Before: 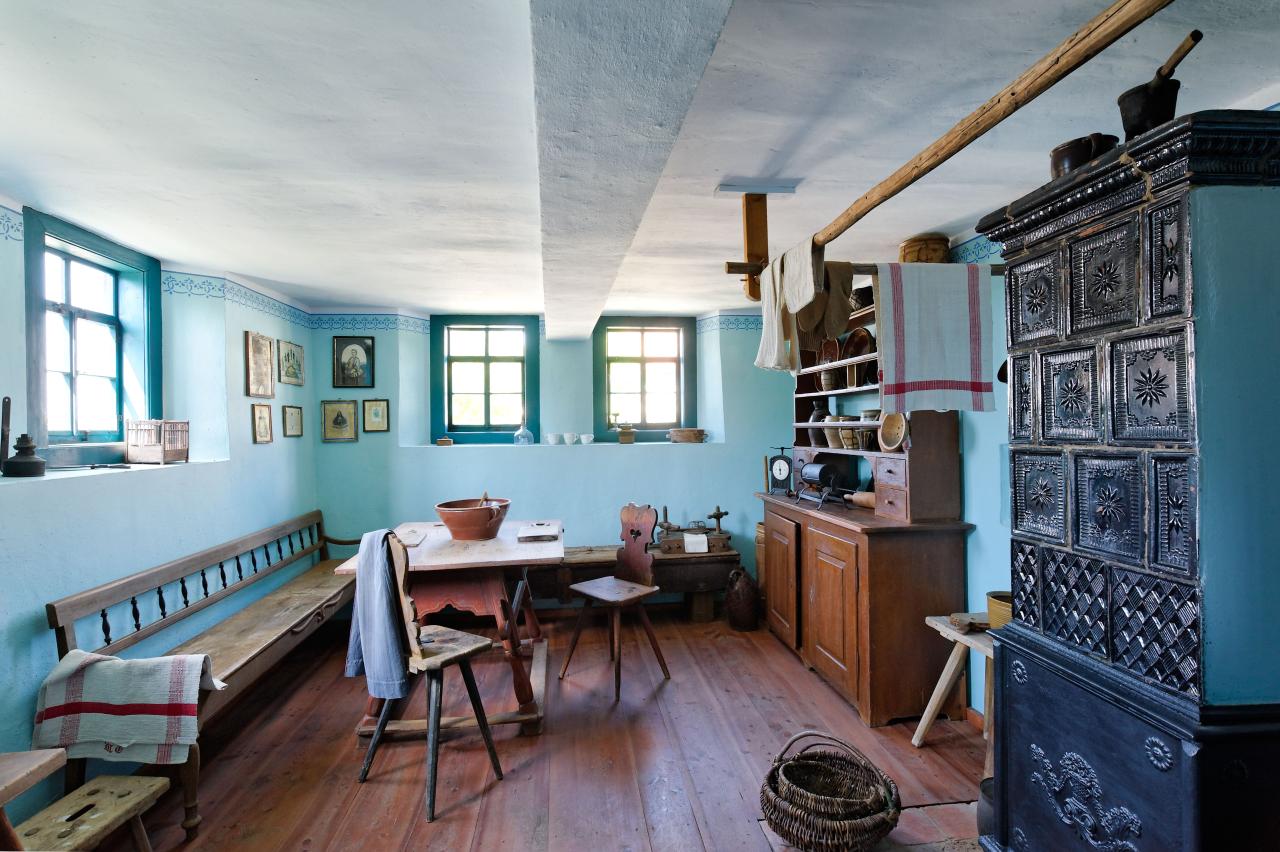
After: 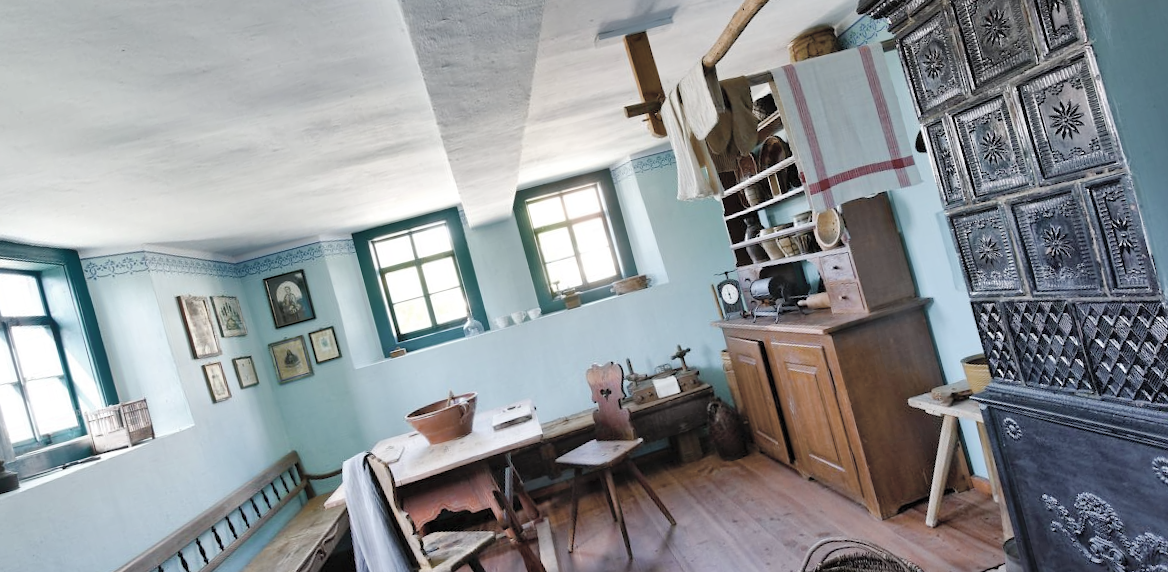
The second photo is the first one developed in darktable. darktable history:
rotate and perspective: rotation -14.8°, crop left 0.1, crop right 0.903, crop top 0.25, crop bottom 0.748
color balance rgb: perceptual saturation grading › global saturation 20%, perceptual saturation grading › highlights -25%, perceptual saturation grading › shadows 50%
contrast brightness saturation: brightness 0.18, saturation -0.5
shadows and highlights: low approximation 0.01, soften with gaussian
